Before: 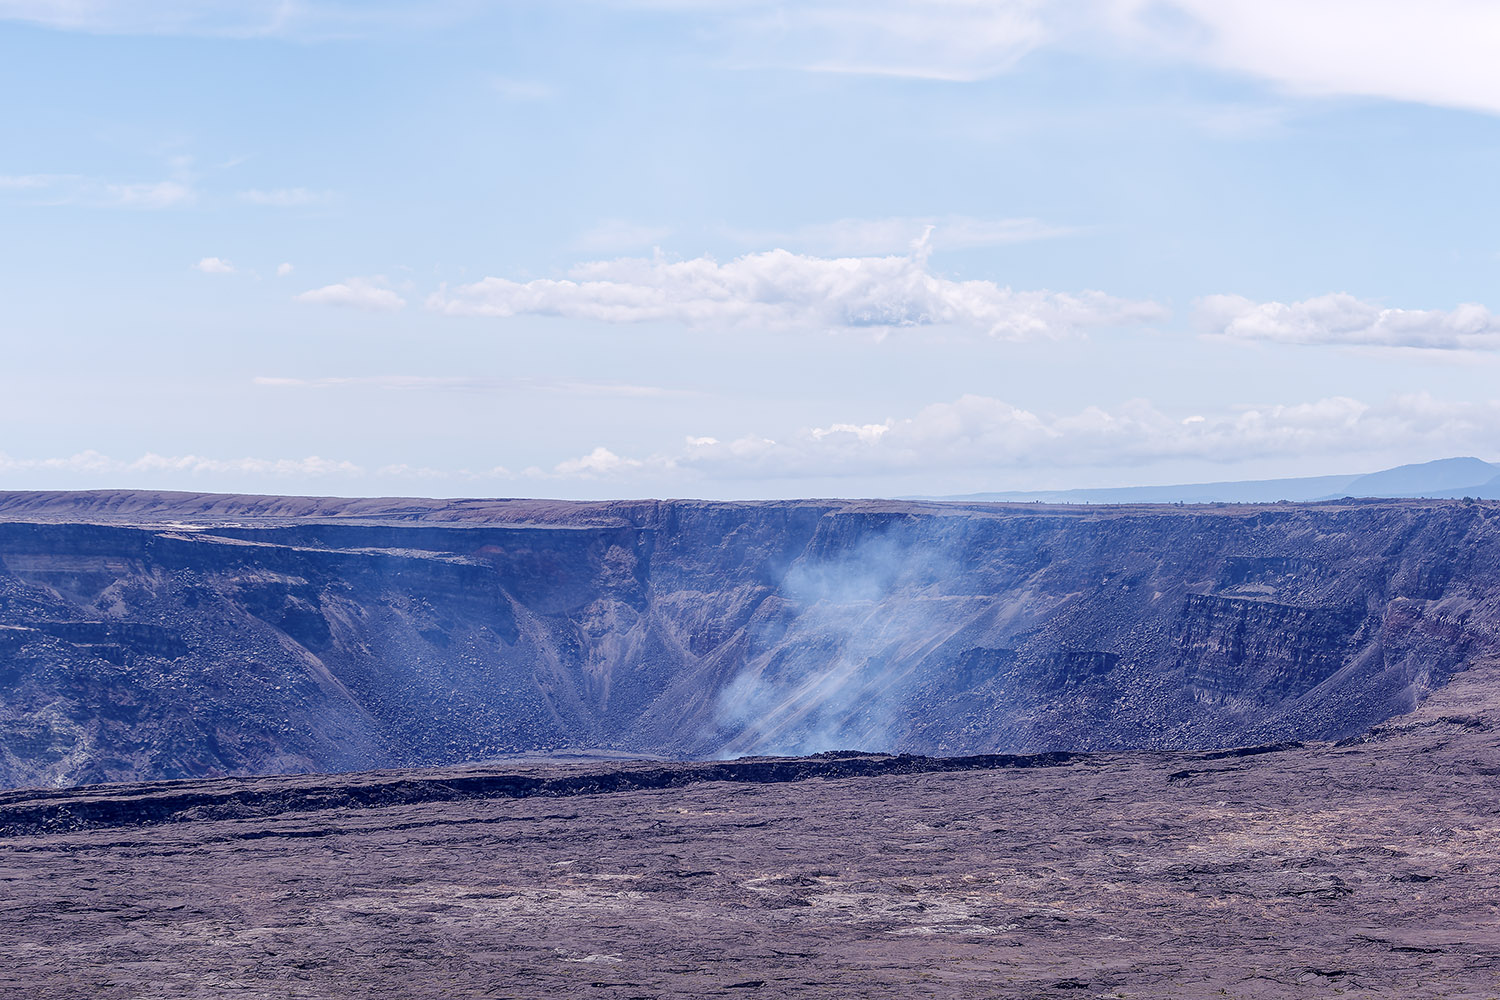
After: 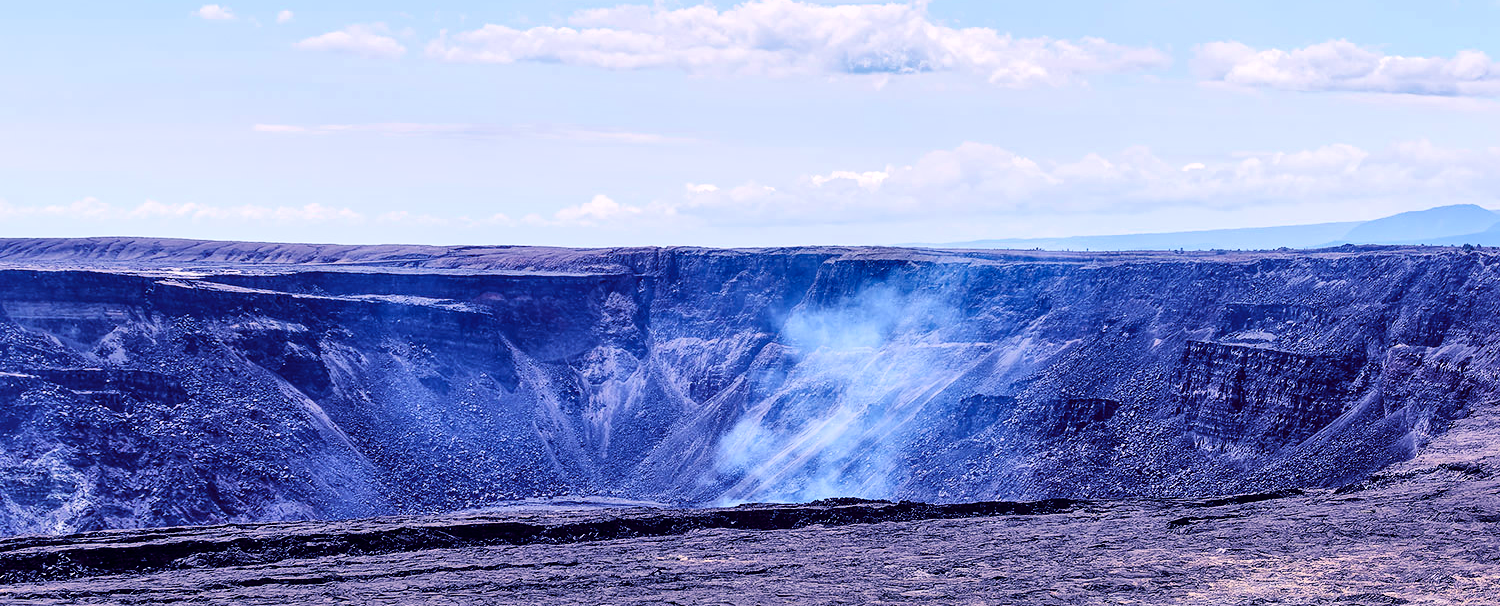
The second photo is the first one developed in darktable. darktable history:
crop and rotate: top 25.379%, bottom 13.985%
shadows and highlights: highlights color adjustment 39.83%, low approximation 0.01, soften with gaussian
local contrast: mode bilateral grid, contrast 20, coarseness 51, detail 132%, midtone range 0.2
base curve: curves: ch0 [(0, 0) (0.028, 0.03) (0.121, 0.232) (0.46, 0.748) (0.859, 0.968) (1, 1)], preserve colors average RGB
tone equalizer: edges refinement/feathering 500, mask exposure compensation -1.57 EV, preserve details no
color balance rgb: shadows lift › luminance -40.835%, shadows lift › chroma 13.916%, shadows lift › hue 258.95°, highlights gain › chroma 0.668%, highlights gain › hue 57.46°, global offset › chroma 0.101%, global offset › hue 253.57°, linear chroma grading › shadows -7.713%, linear chroma grading › global chroma 9.804%, perceptual saturation grading › global saturation 19.524%
tone curve: curves: ch0 [(0, 0) (0.153, 0.06) (1, 1)], color space Lab, linked channels, preserve colors none
